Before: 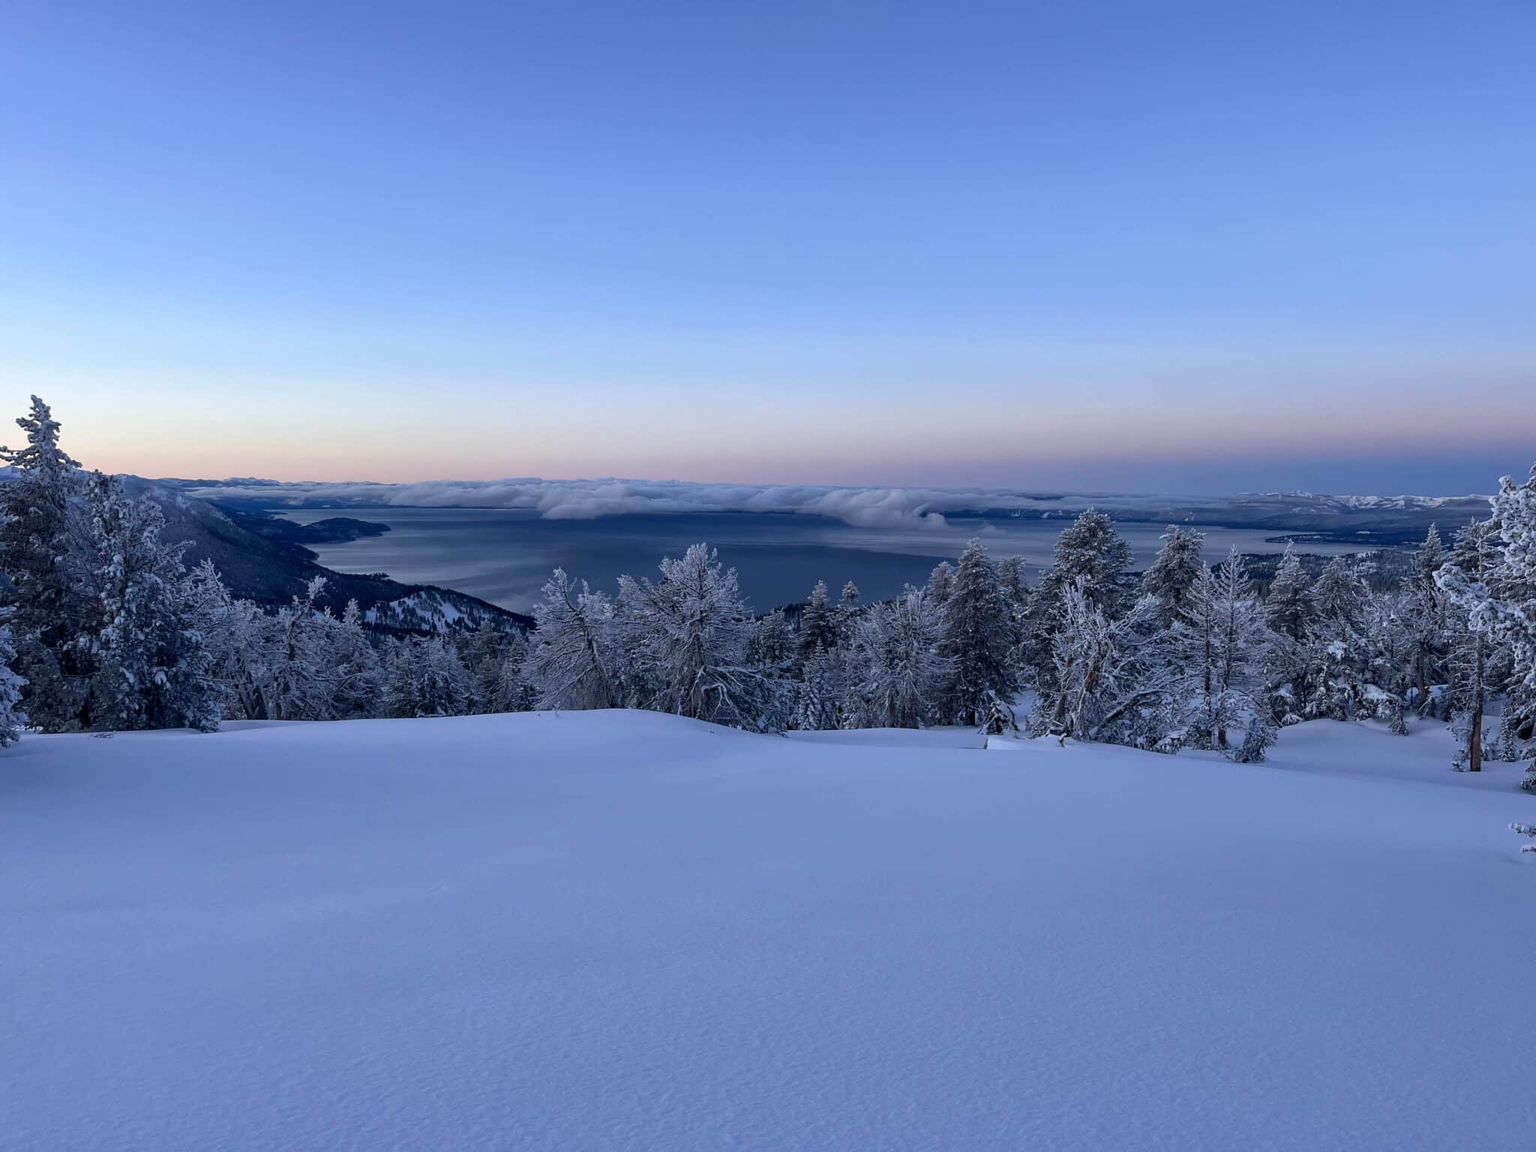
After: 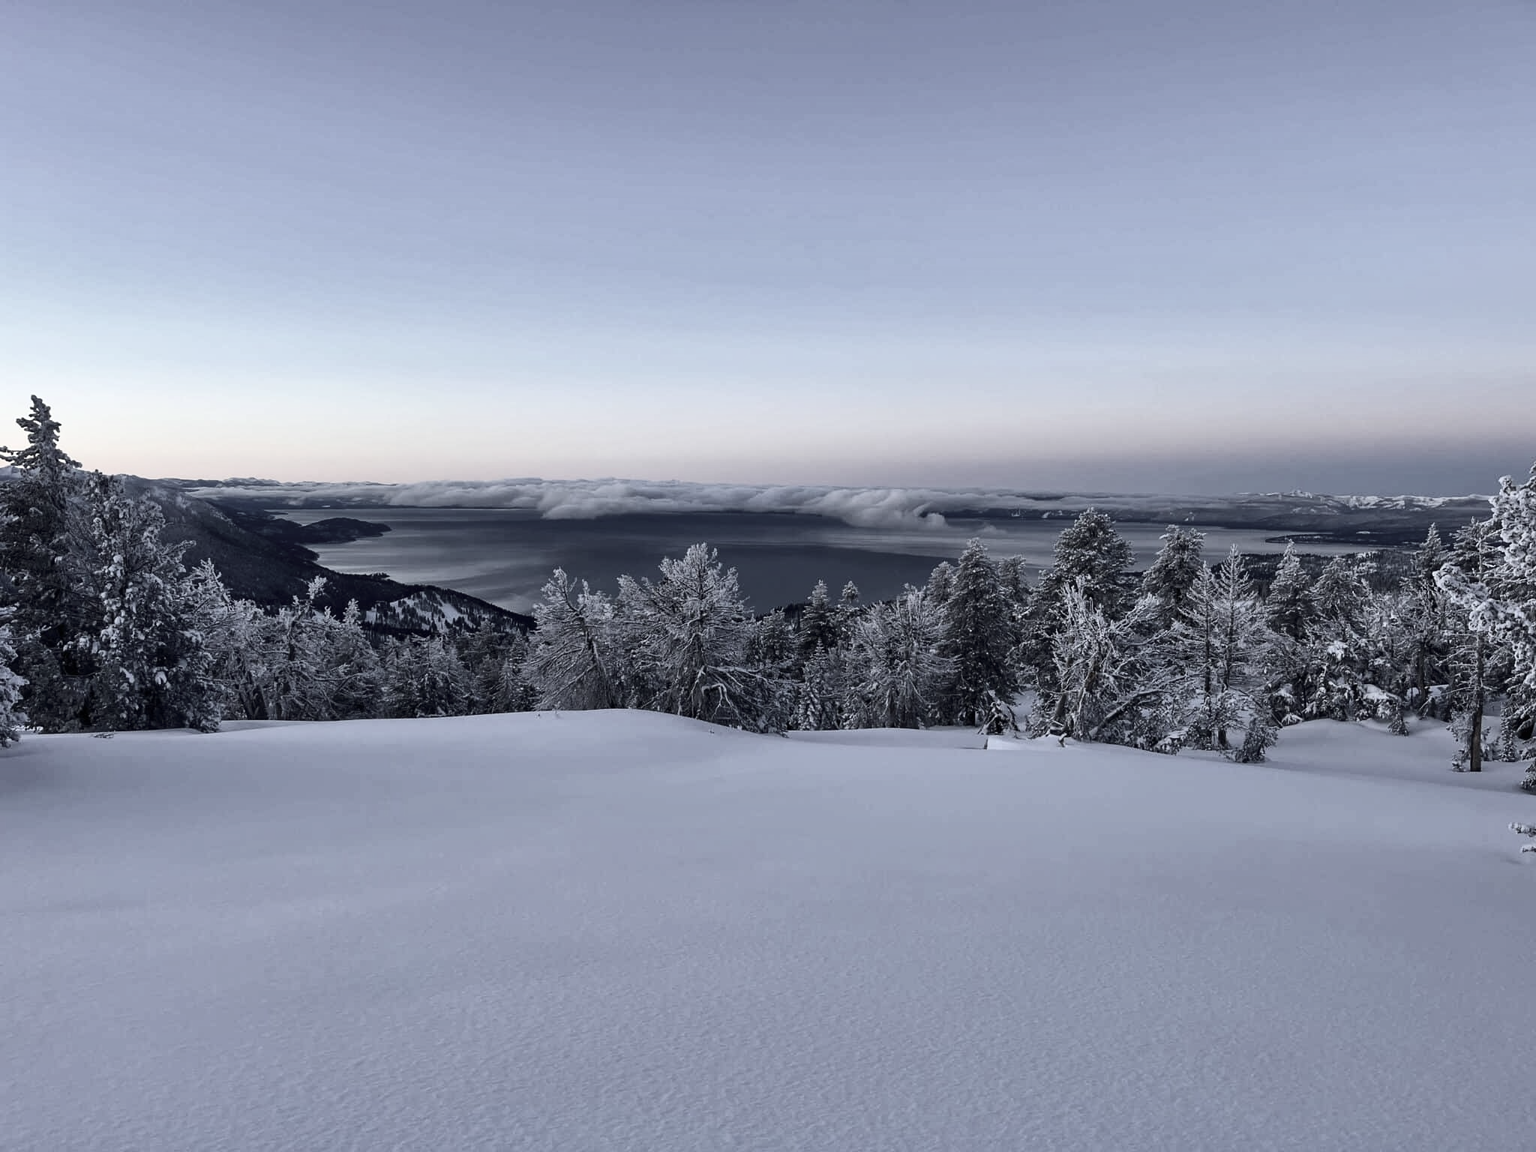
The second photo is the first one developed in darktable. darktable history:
contrast brightness saturation: contrast 0.26, brightness 0.08, saturation -0.62
shadows and highlights: highlights -54.15, soften with gaussian
